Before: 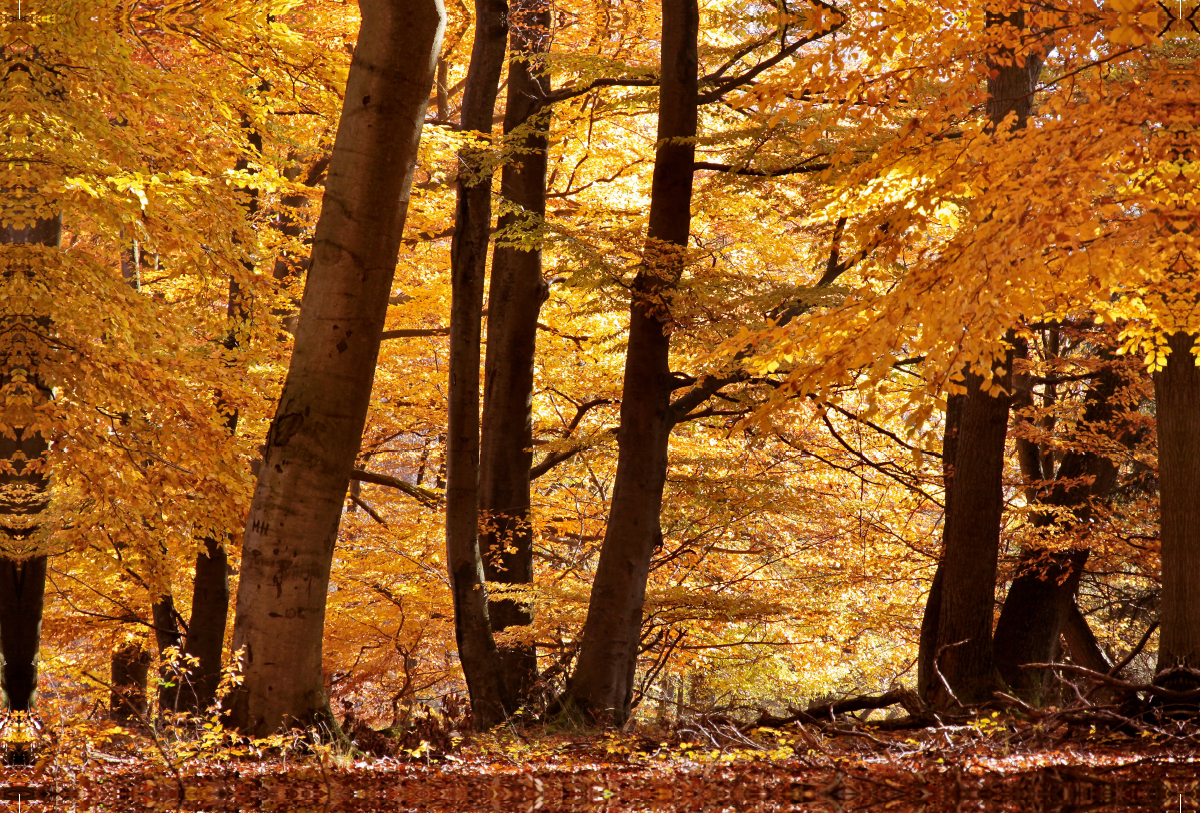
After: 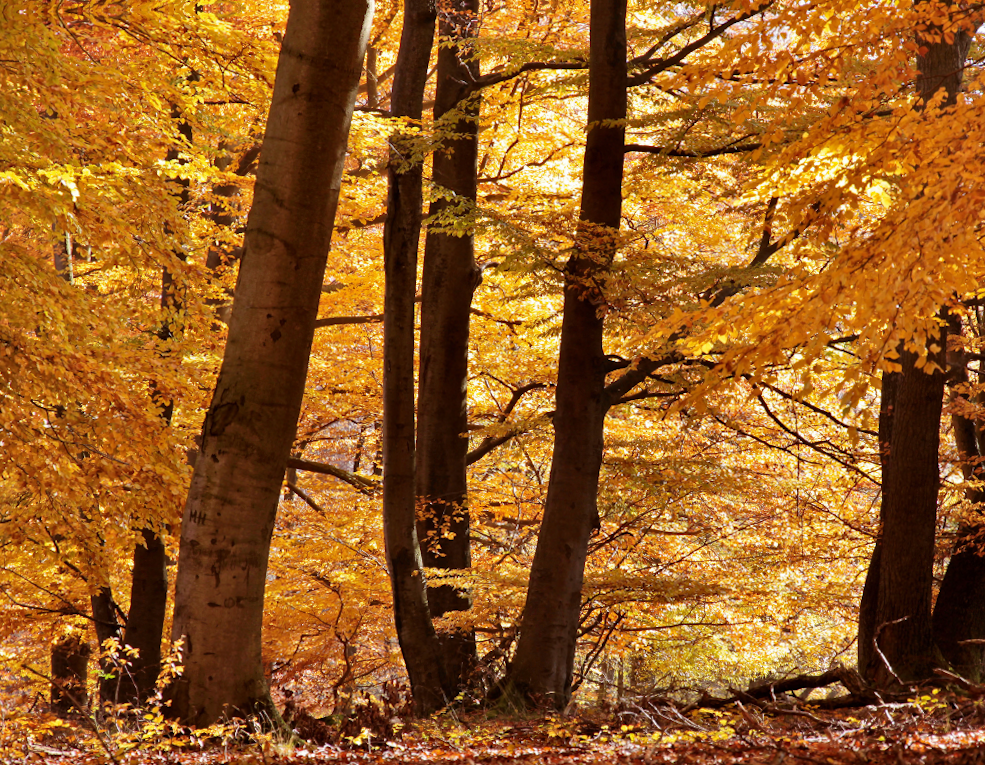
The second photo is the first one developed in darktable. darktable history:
crop and rotate: angle 1.02°, left 4.284%, top 0.819%, right 11.433%, bottom 2.59%
